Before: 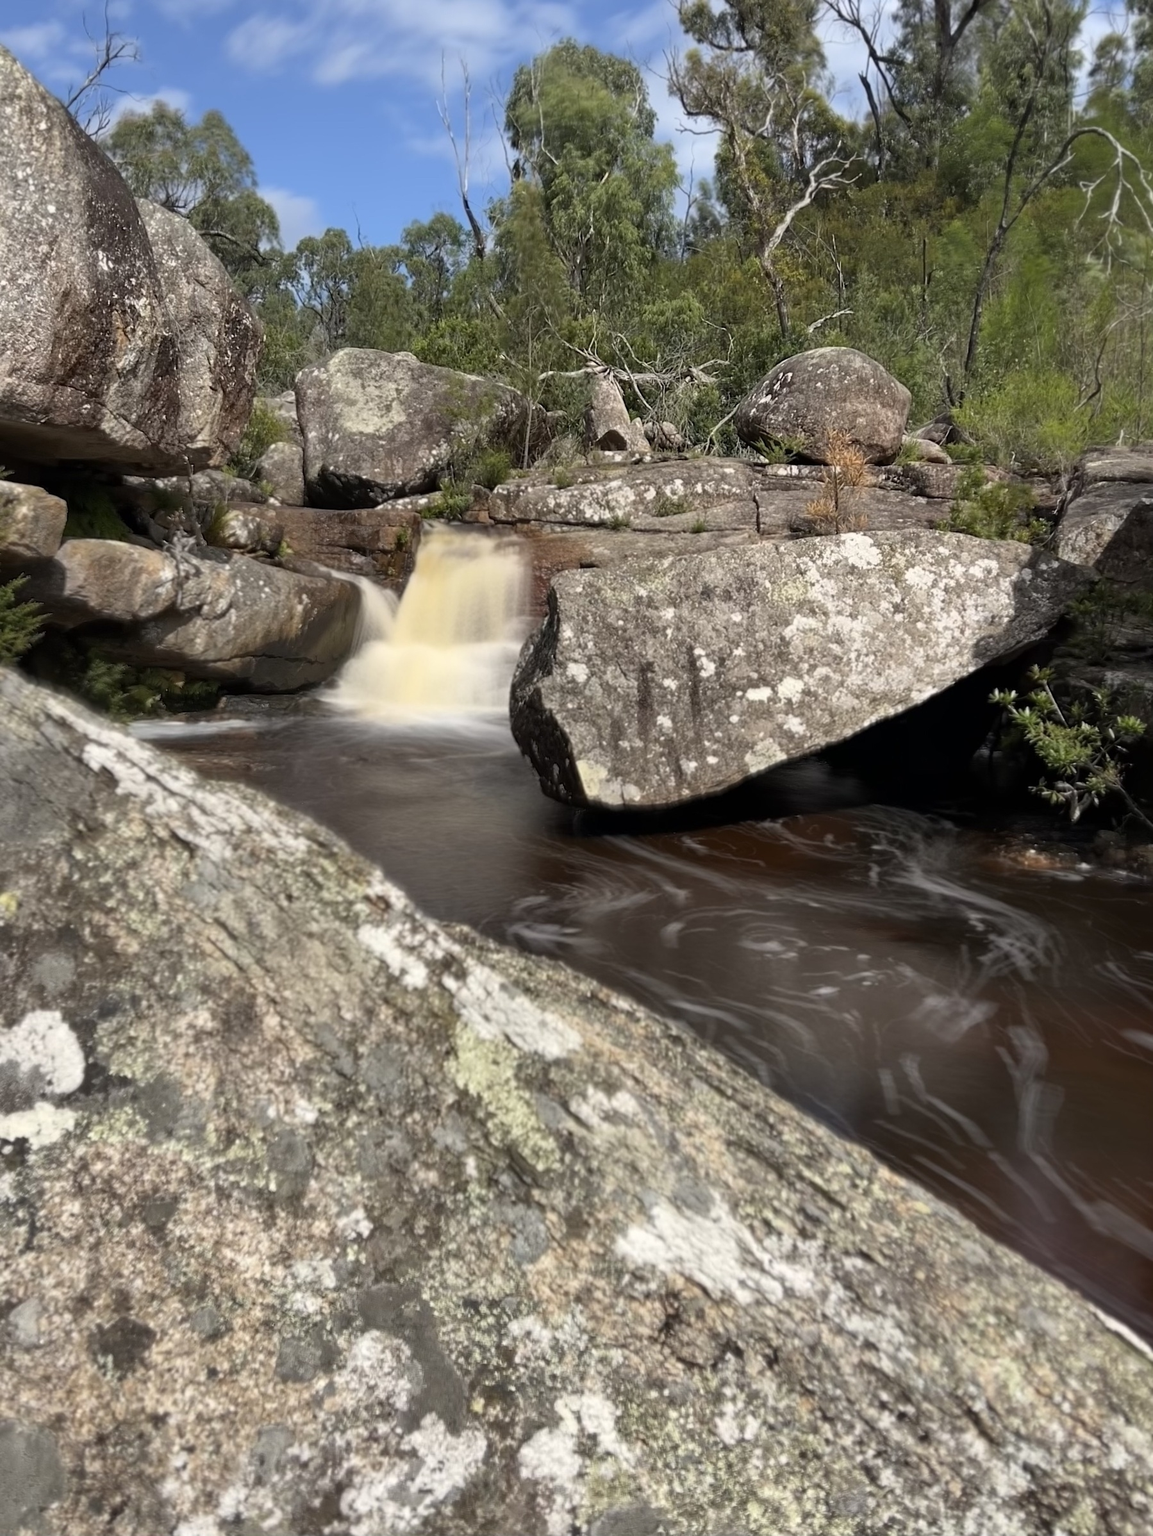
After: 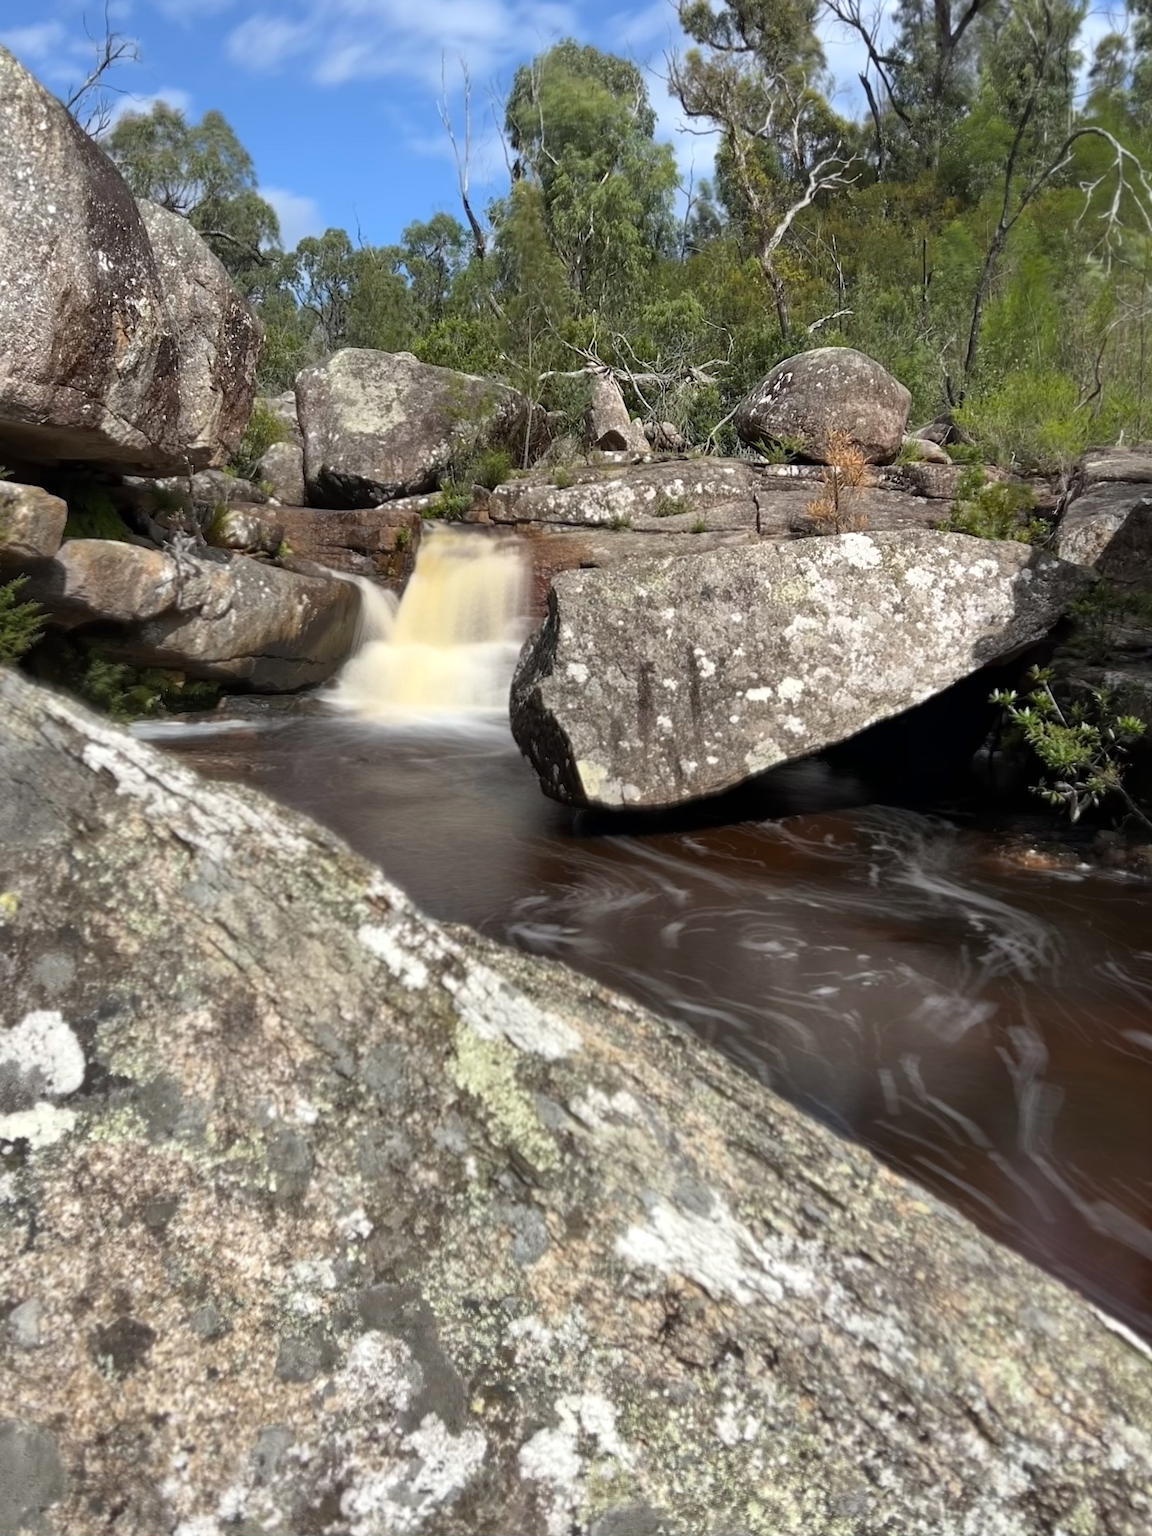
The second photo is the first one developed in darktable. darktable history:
white balance: red 0.982, blue 1.018
exposure: exposure 0.161 EV, compensate highlight preservation false
